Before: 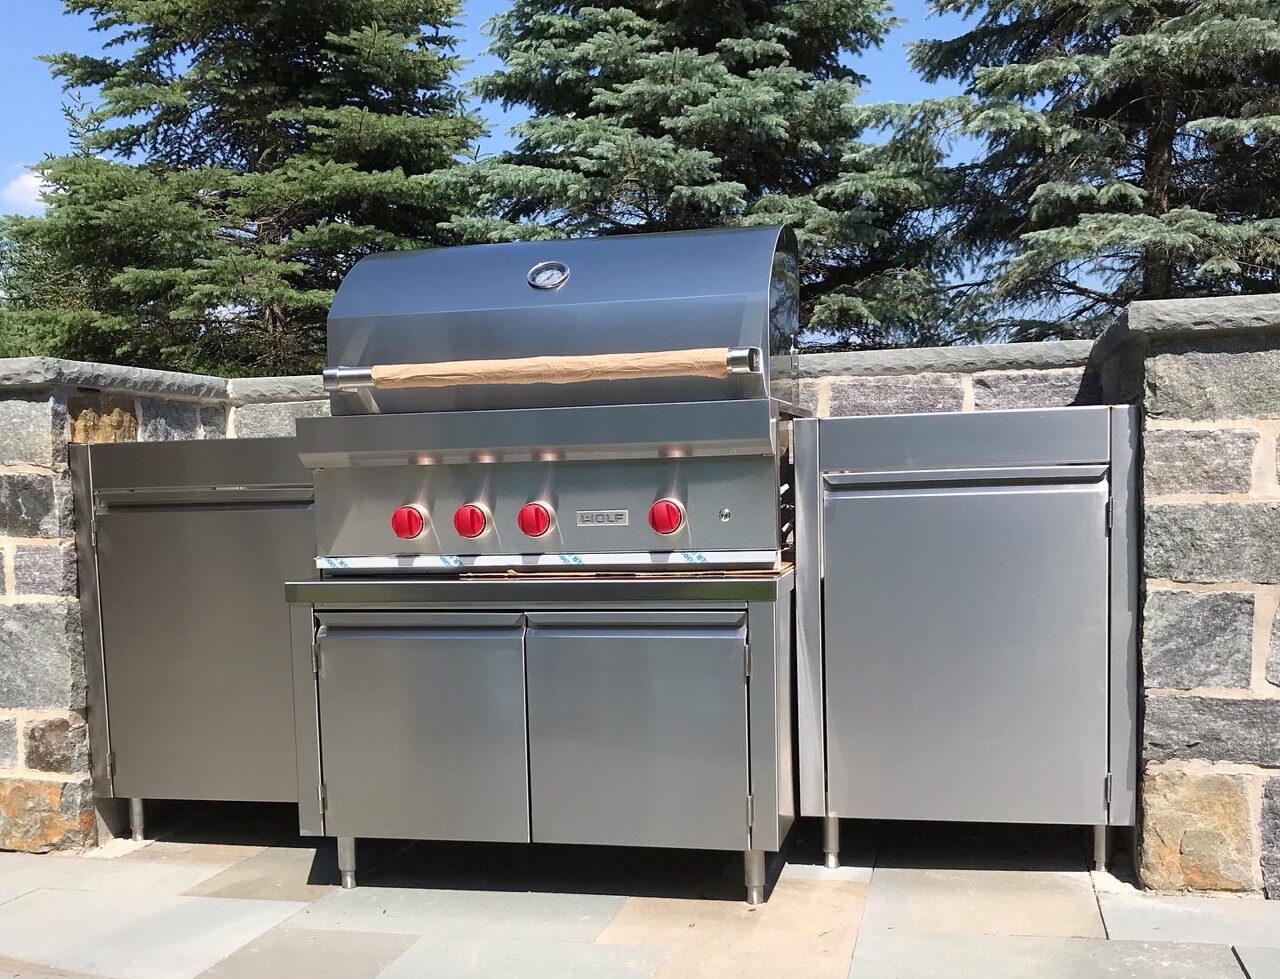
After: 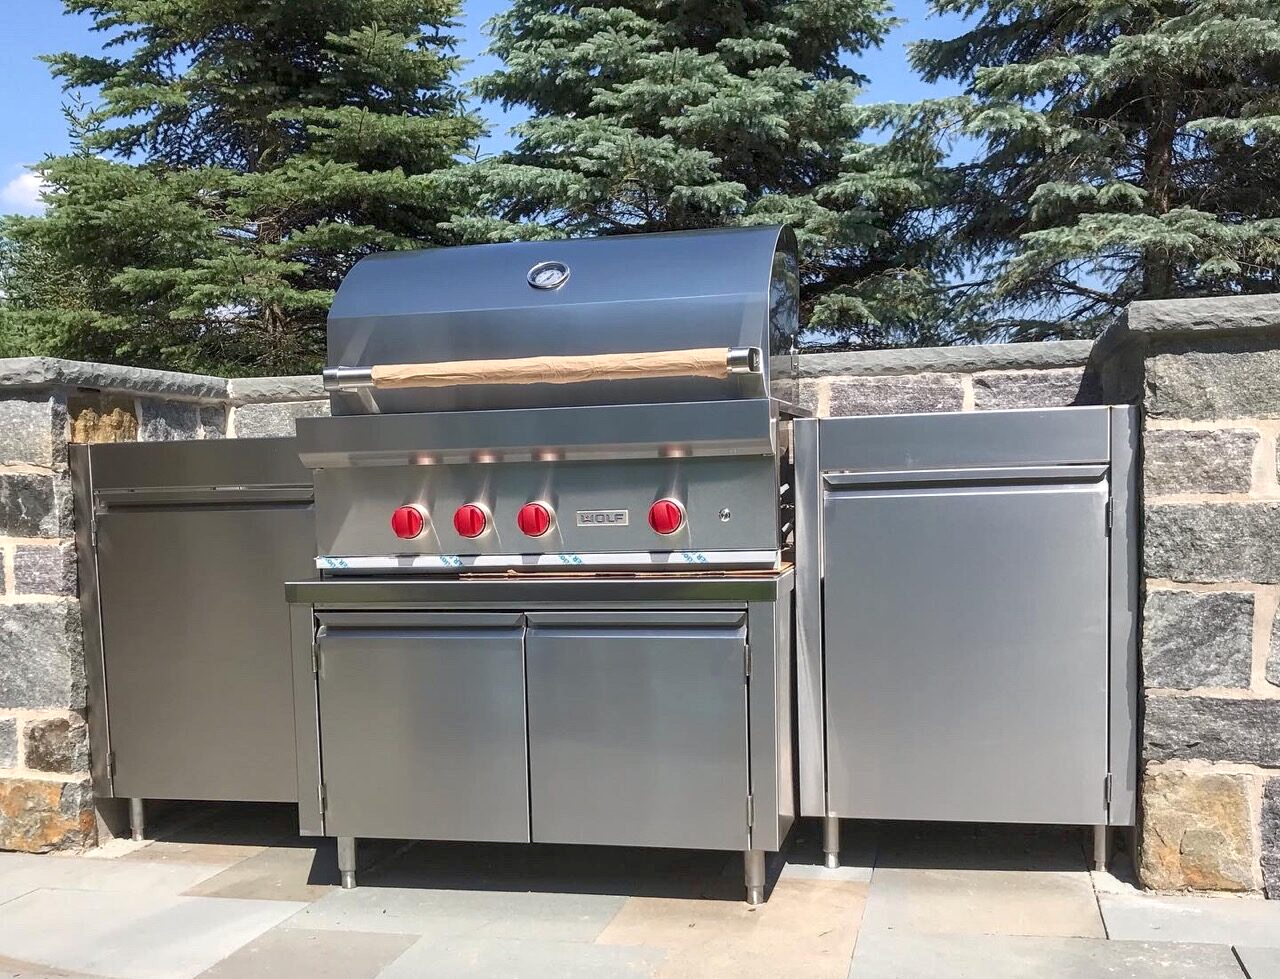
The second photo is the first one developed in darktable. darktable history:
rgb curve: curves: ch0 [(0, 0) (0.093, 0.159) (0.241, 0.265) (0.414, 0.42) (1, 1)], compensate middle gray true, preserve colors basic power
local contrast: on, module defaults
